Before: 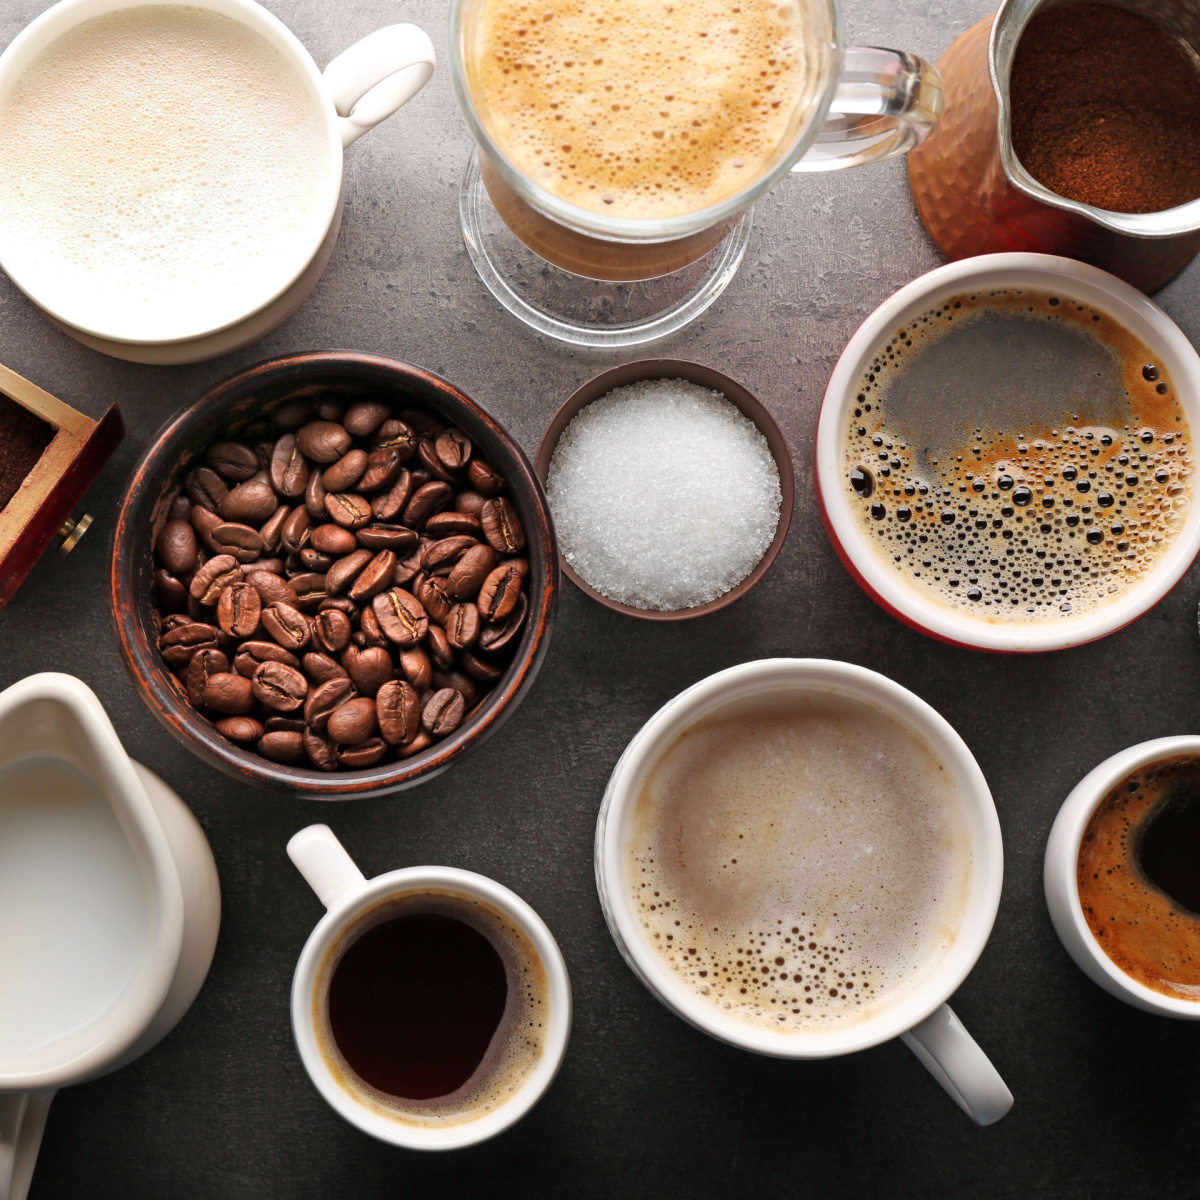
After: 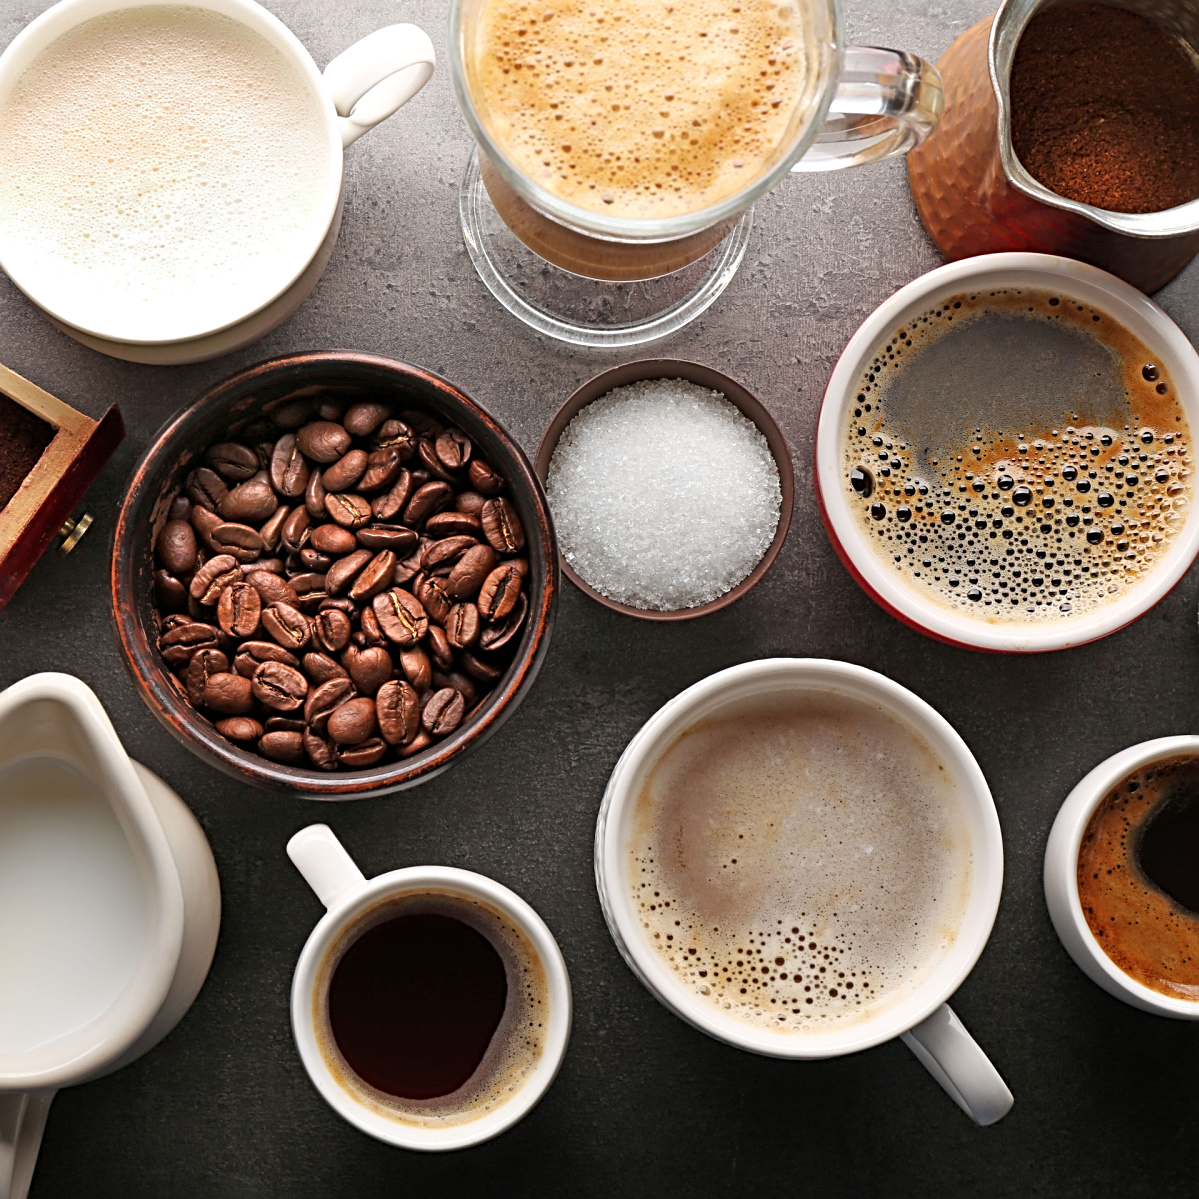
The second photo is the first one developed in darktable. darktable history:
sharpen: radius 3.119
